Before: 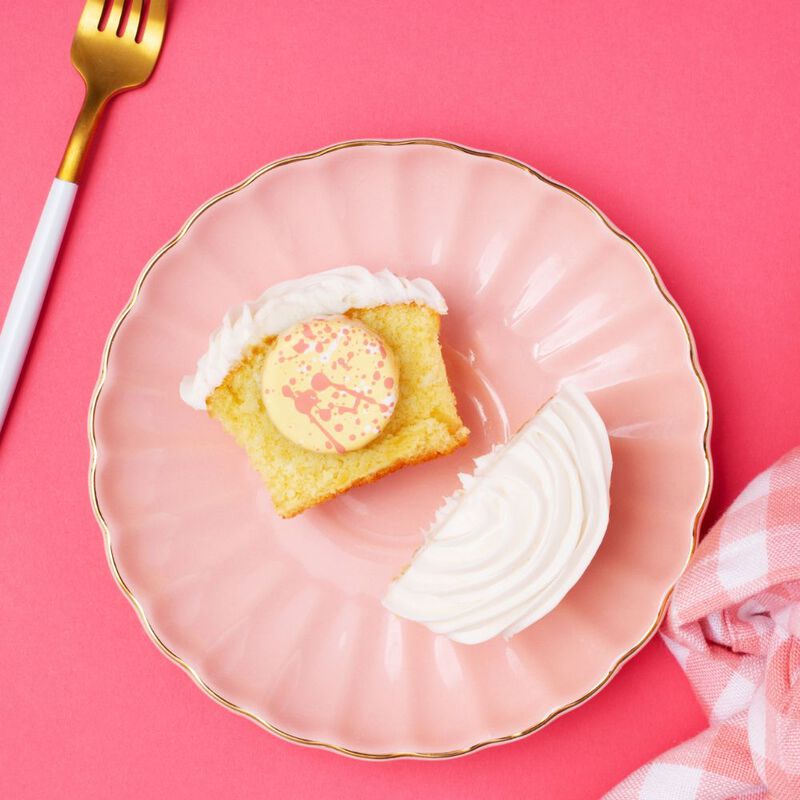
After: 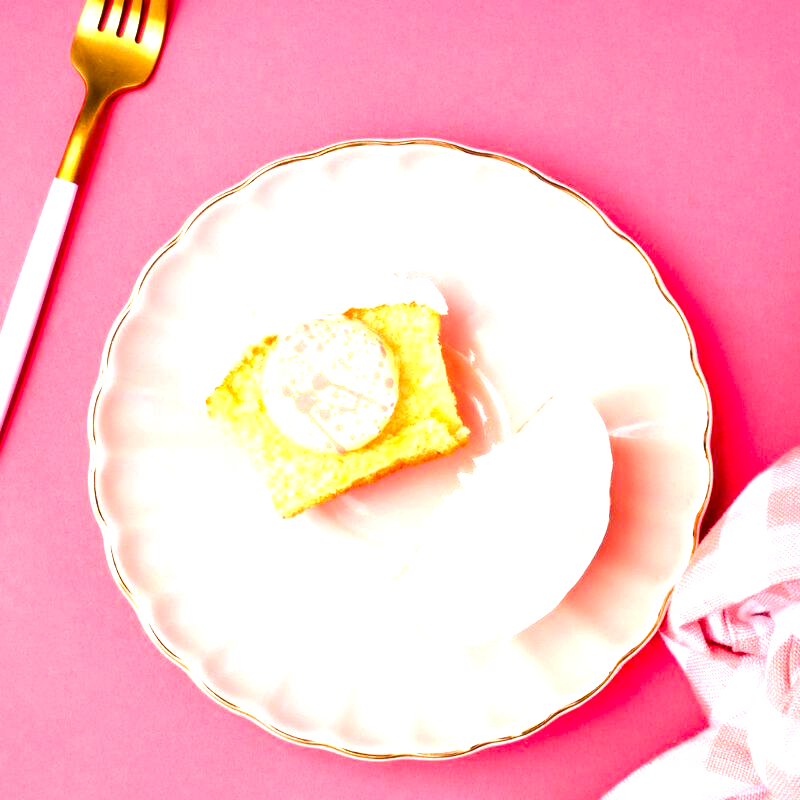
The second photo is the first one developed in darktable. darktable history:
exposure: exposure 0.258 EV, compensate highlight preservation false
color balance rgb: shadows lift › chroma 4.21%, shadows lift › hue 252.22°, highlights gain › chroma 1.36%, highlights gain › hue 50.24°, perceptual saturation grading › mid-tones 6.33%, perceptual saturation grading › shadows 72.44%, perceptual brilliance grading › highlights 11.59%, contrast 5.05%
tone equalizer: -8 EV -0.417 EV, -7 EV -0.389 EV, -6 EV -0.333 EV, -5 EV -0.222 EV, -3 EV 0.222 EV, -2 EV 0.333 EV, -1 EV 0.389 EV, +0 EV 0.417 EV, edges refinement/feathering 500, mask exposure compensation -1.57 EV, preserve details no
